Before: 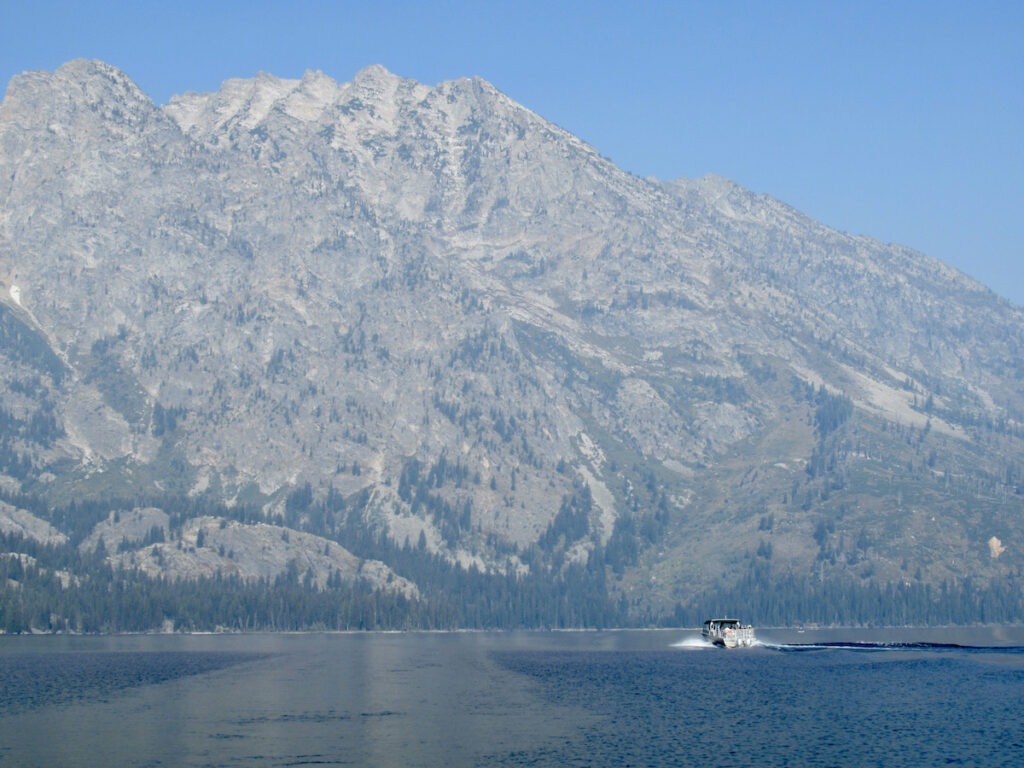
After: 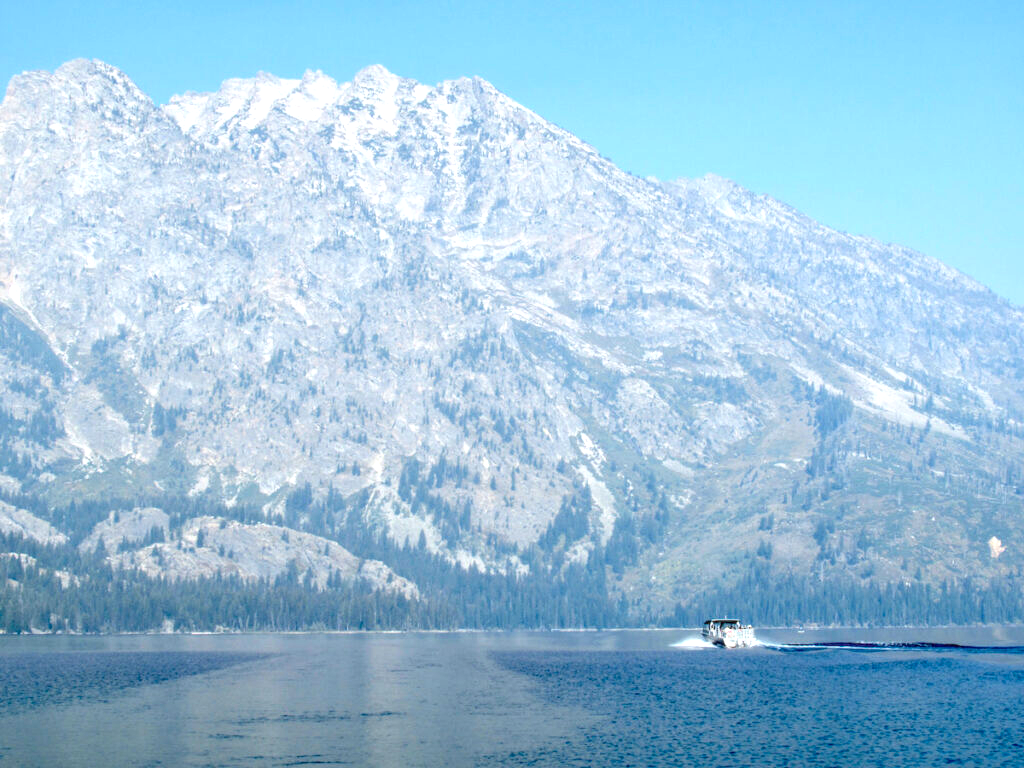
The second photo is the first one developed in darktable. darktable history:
white balance: red 0.988, blue 1.017
contrast brightness saturation: contrast 0.05, brightness 0.06, saturation 0.01
exposure: exposure 0.77 EV, compensate highlight preservation false
local contrast: on, module defaults
